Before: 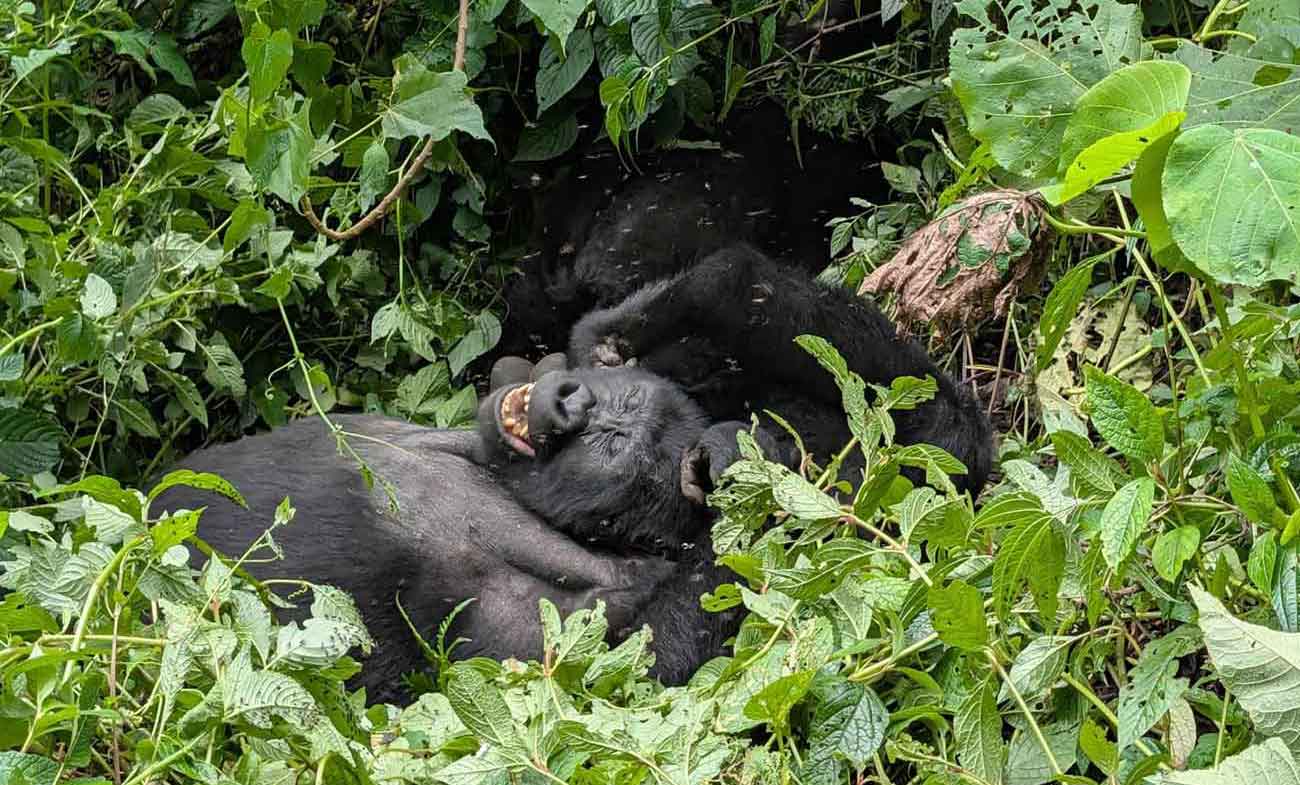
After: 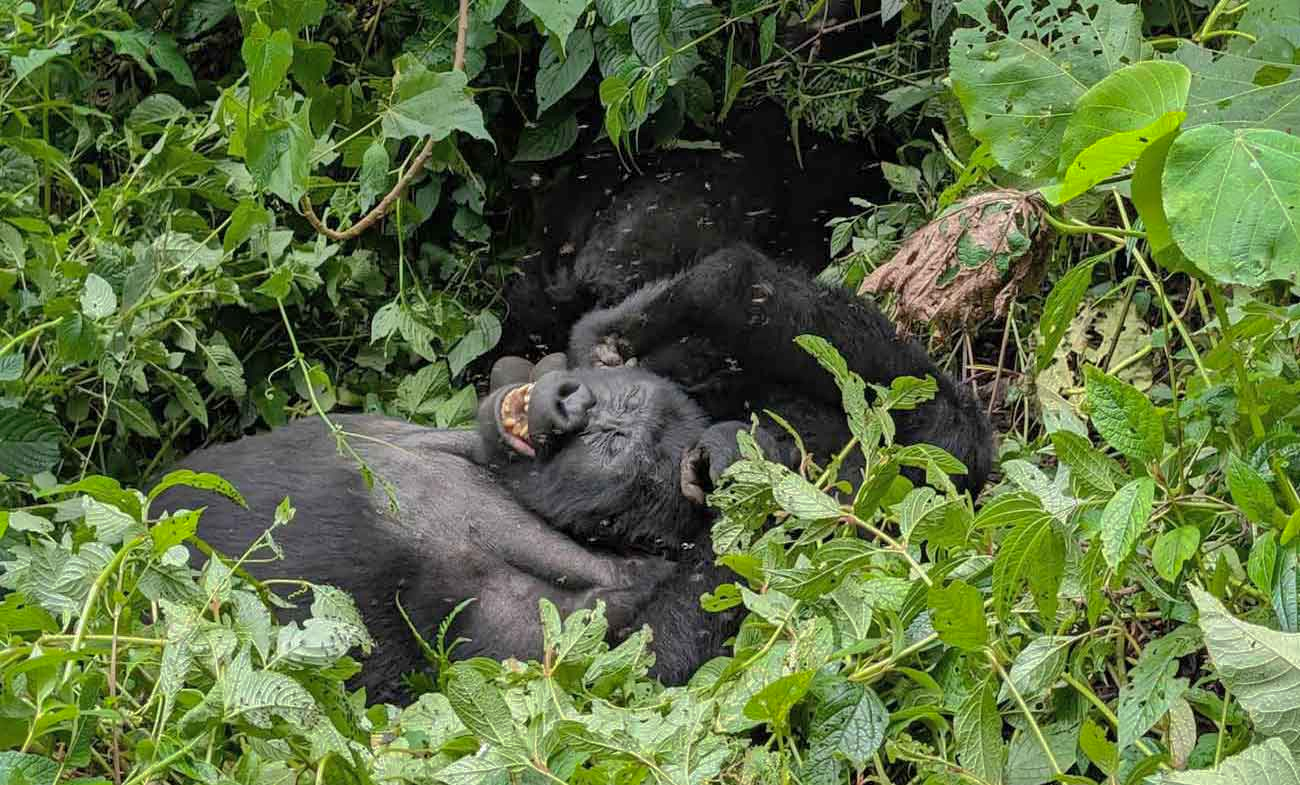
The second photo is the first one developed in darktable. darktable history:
shadows and highlights: shadows 40.03, highlights -59.67
